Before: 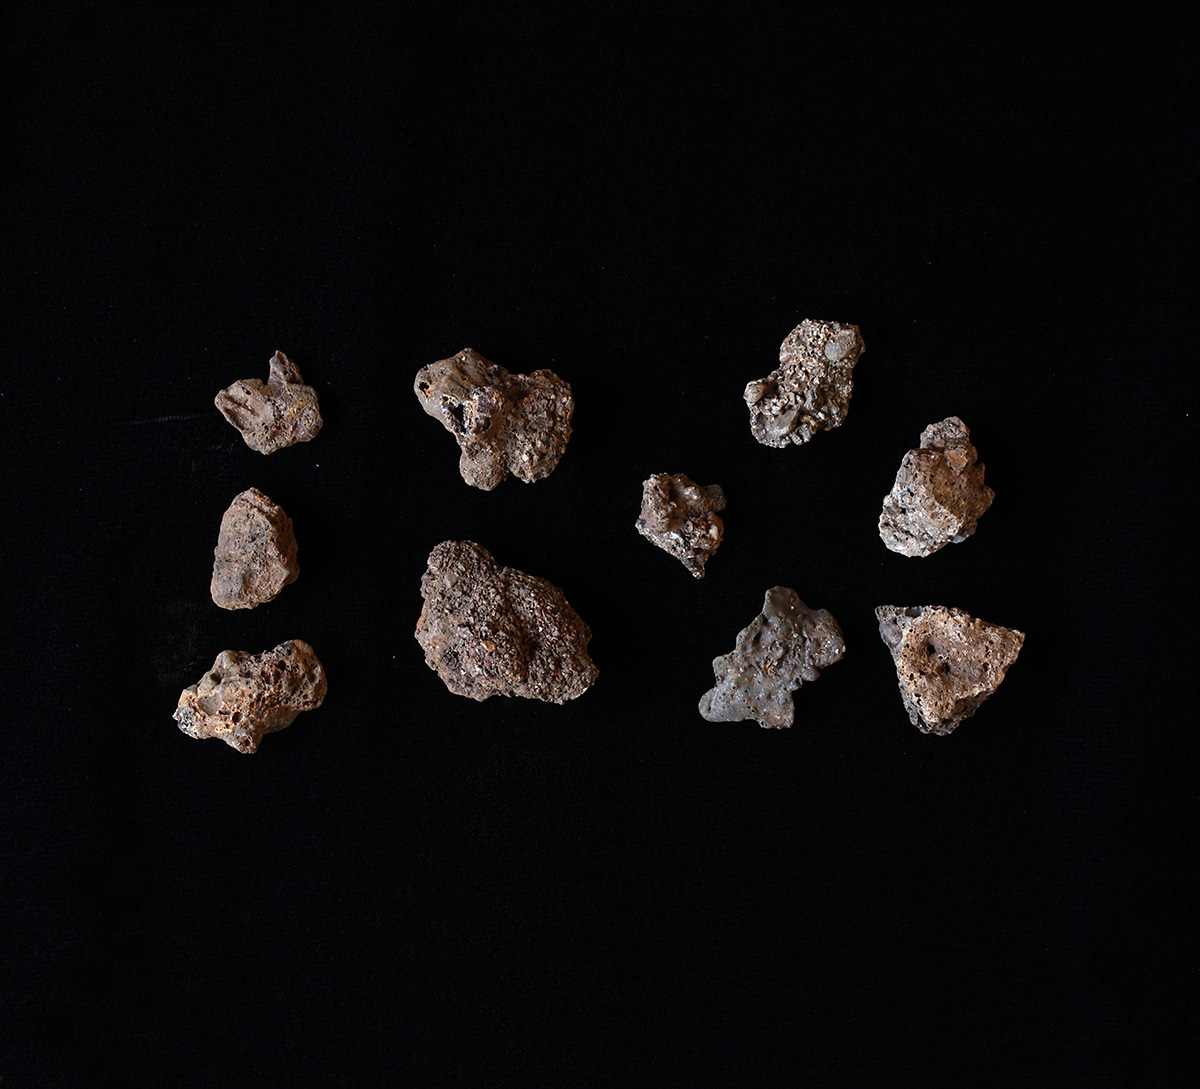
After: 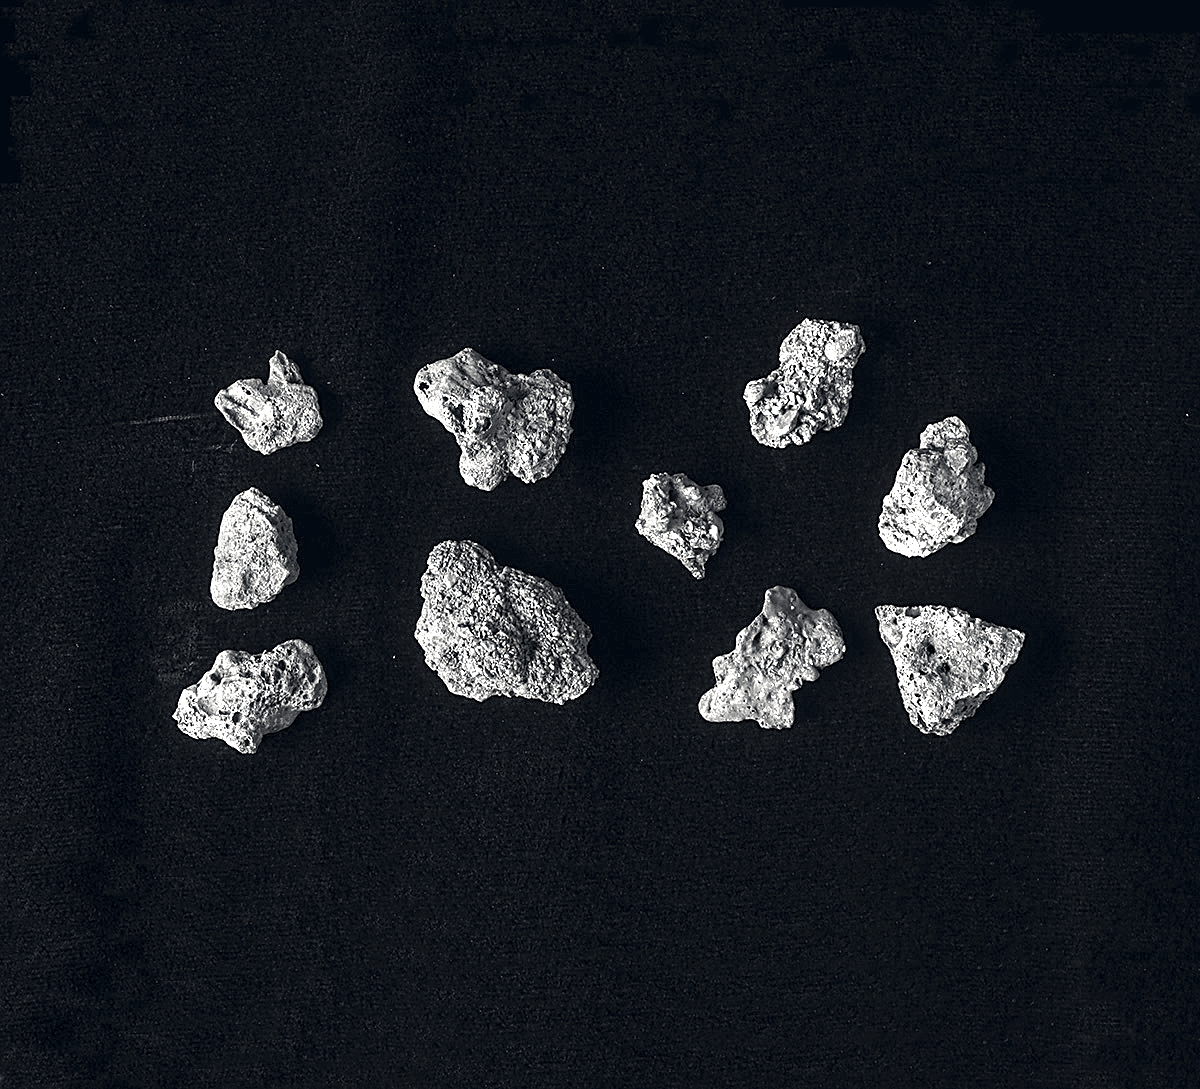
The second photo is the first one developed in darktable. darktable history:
local contrast: highlights 55%, shadows 52%, detail 130%, midtone range 0.452
white balance: red 0.871, blue 1.249
sharpen: on, module defaults
exposure: exposure 2 EV, compensate highlight preservation false
color correction: highlights a* 0.207, highlights b* 2.7, shadows a* -0.874, shadows b* -4.78
color calibration: output gray [0.21, 0.42, 0.37, 0], gray › normalize channels true, illuminant same as pipeline (D50), adaptation XYZ, x 0.346, y 0.359, gamut compression 0
